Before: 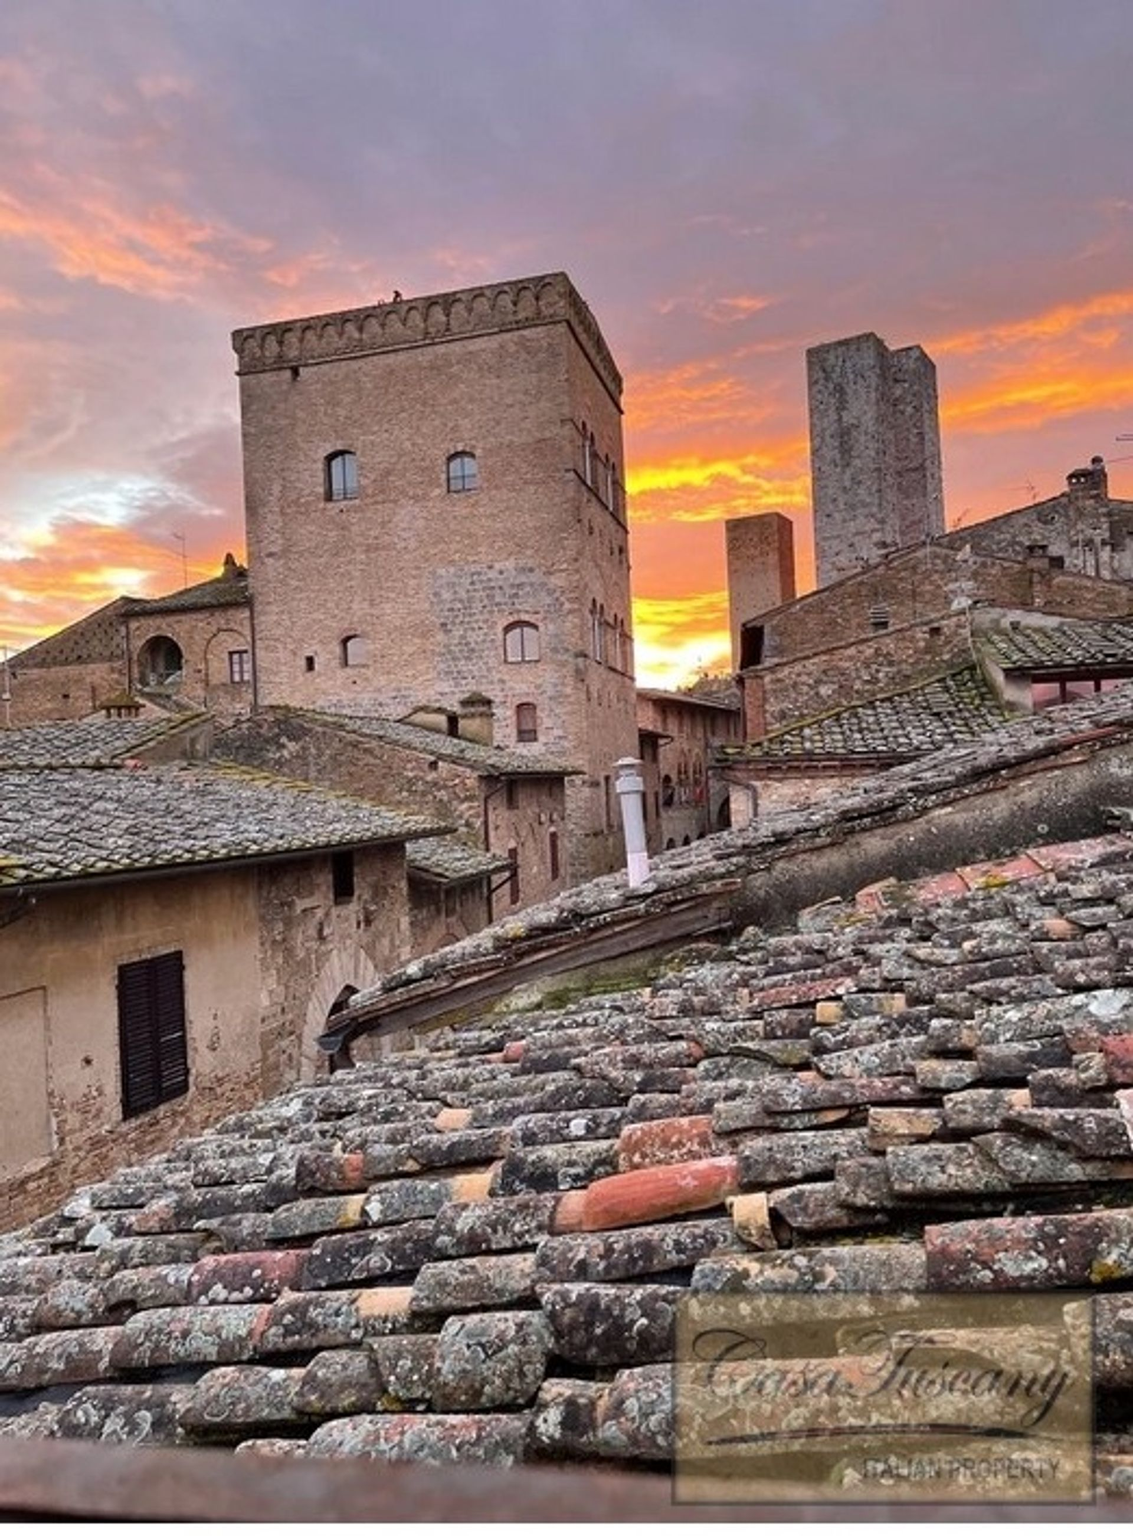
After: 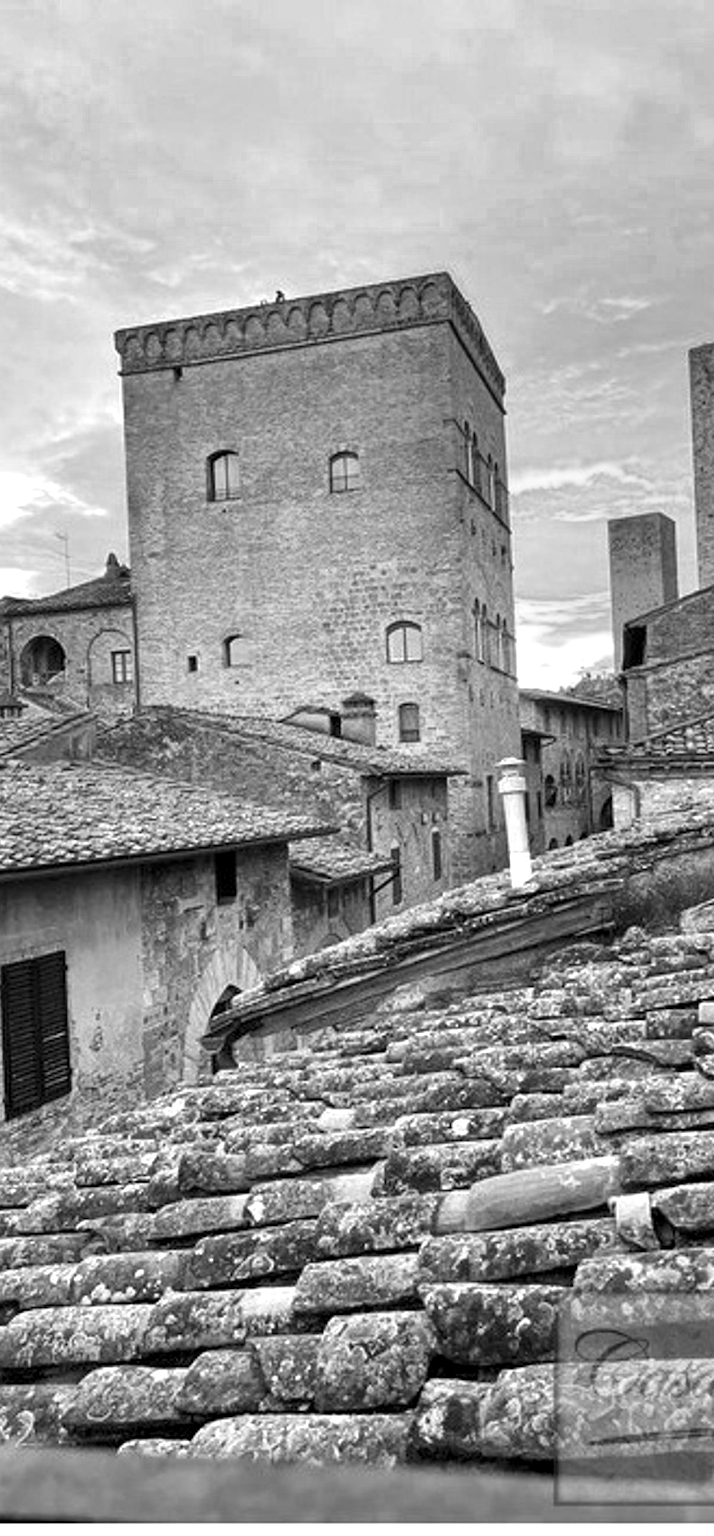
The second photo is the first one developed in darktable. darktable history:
color zones: curves: ch0 [(0, 0.613) (0.01, 0.613) (0.245, 0.448) (0.498, 0.529) (0.642, 0.665) (0.879, 0.777) (0.99, 0.613)]; ch1 [(0, 0) (0.143, 0) (0.286, 0) (0.429, 0) (0.571, 0) (0.714, 0) (0.857, 0)]
crop: left 10.407%, right 26.472%
exposure: exposure 0.519 EV, compensate exposure bias true, compensate highlight preservation false
local contrast: highlights 101%, shadows 102%, detail 119%, midtone range 0.2
